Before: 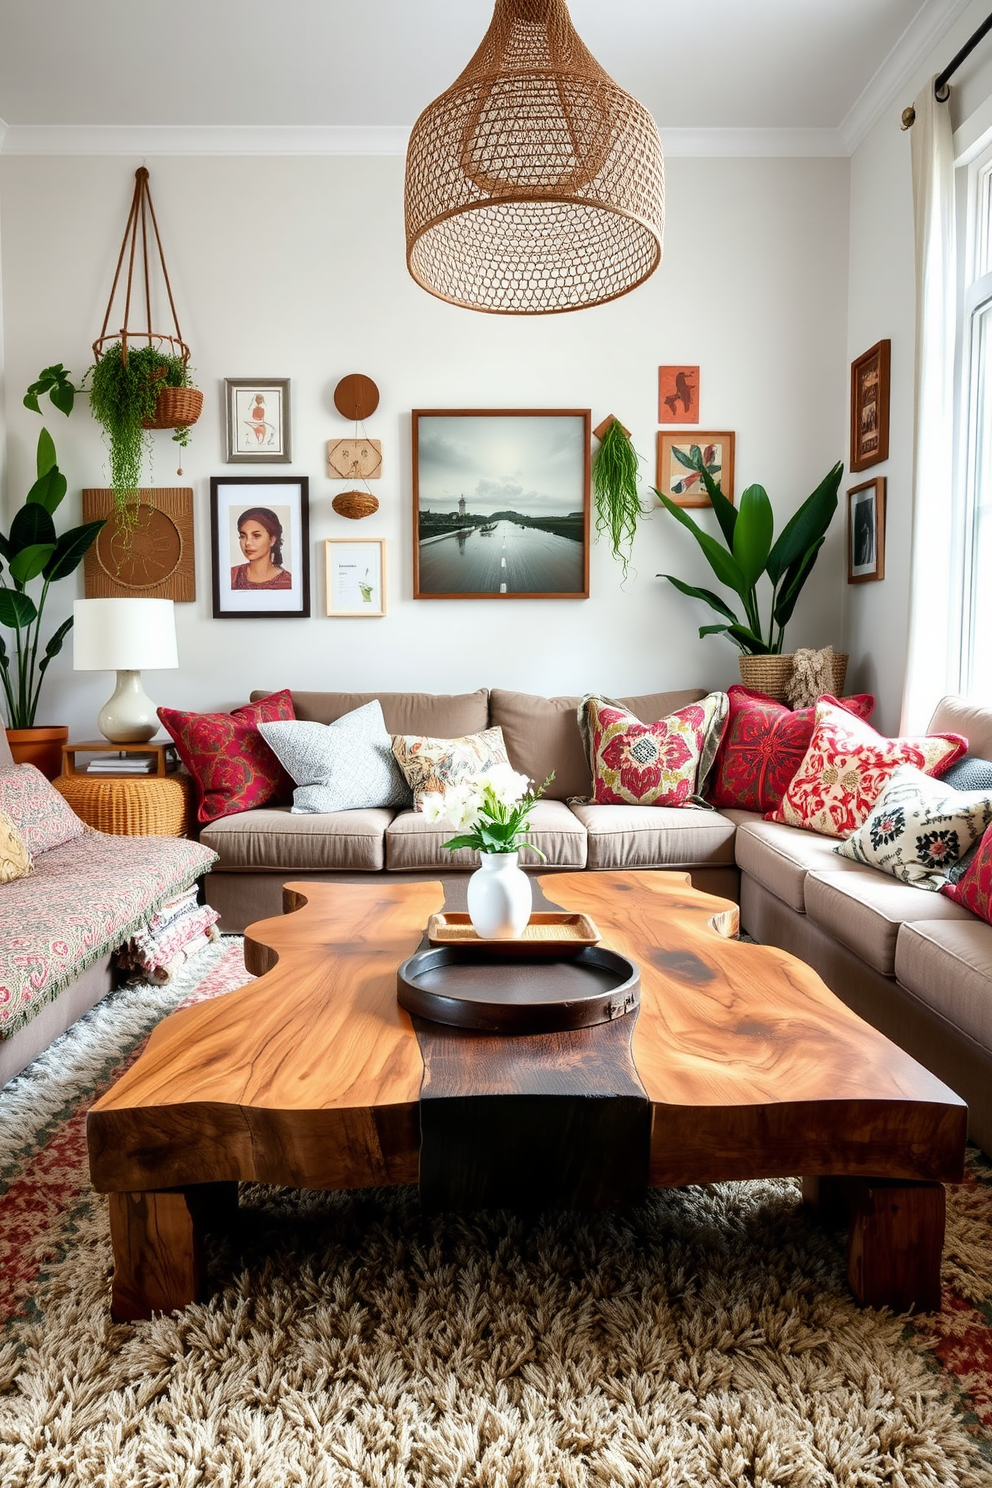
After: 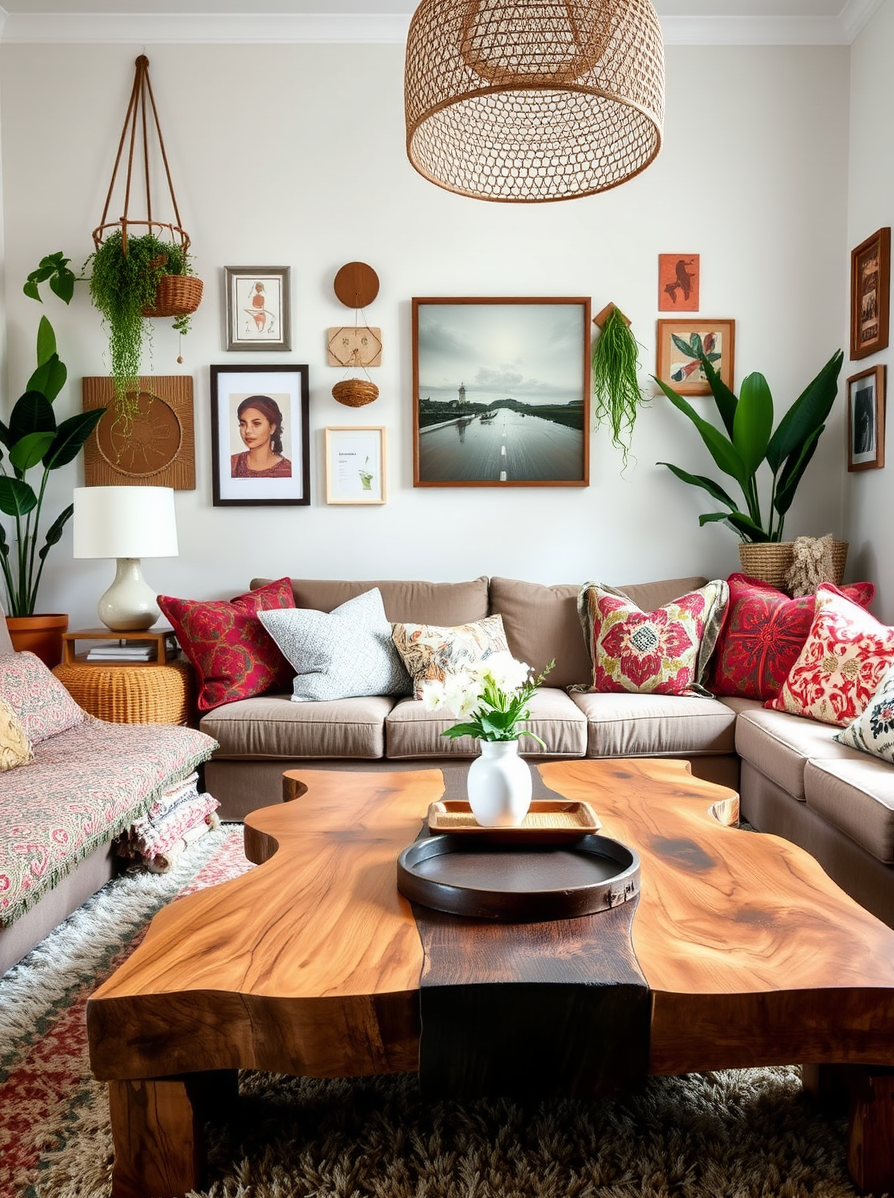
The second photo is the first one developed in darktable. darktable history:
crop: top 7.533%, right 9.873%, bottom 11.941%
